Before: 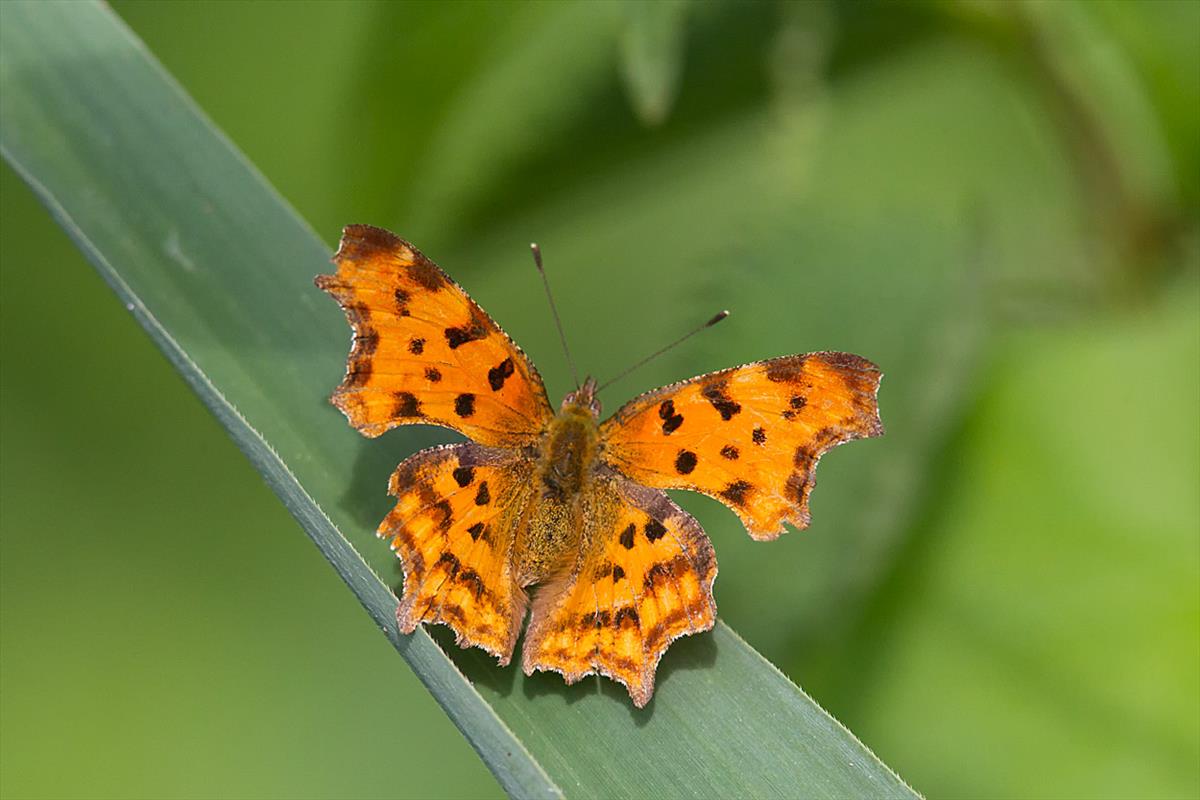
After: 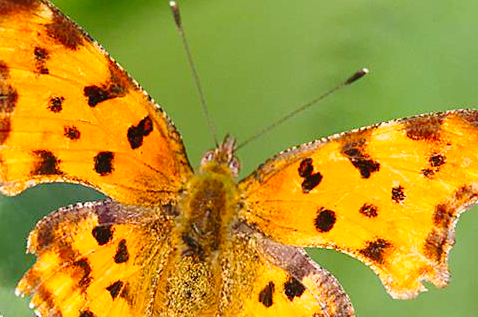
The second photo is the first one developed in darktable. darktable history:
crop: left 30.15%, top 30.367%, right 29.966%, bottom 29.996%
base curve: curves: ch0 [(0, 0) (0.028, 0.03) (0.121, 0.232) (0.46, 0.748) (0.859, 0.968) (1, 1)], preserve colors none
